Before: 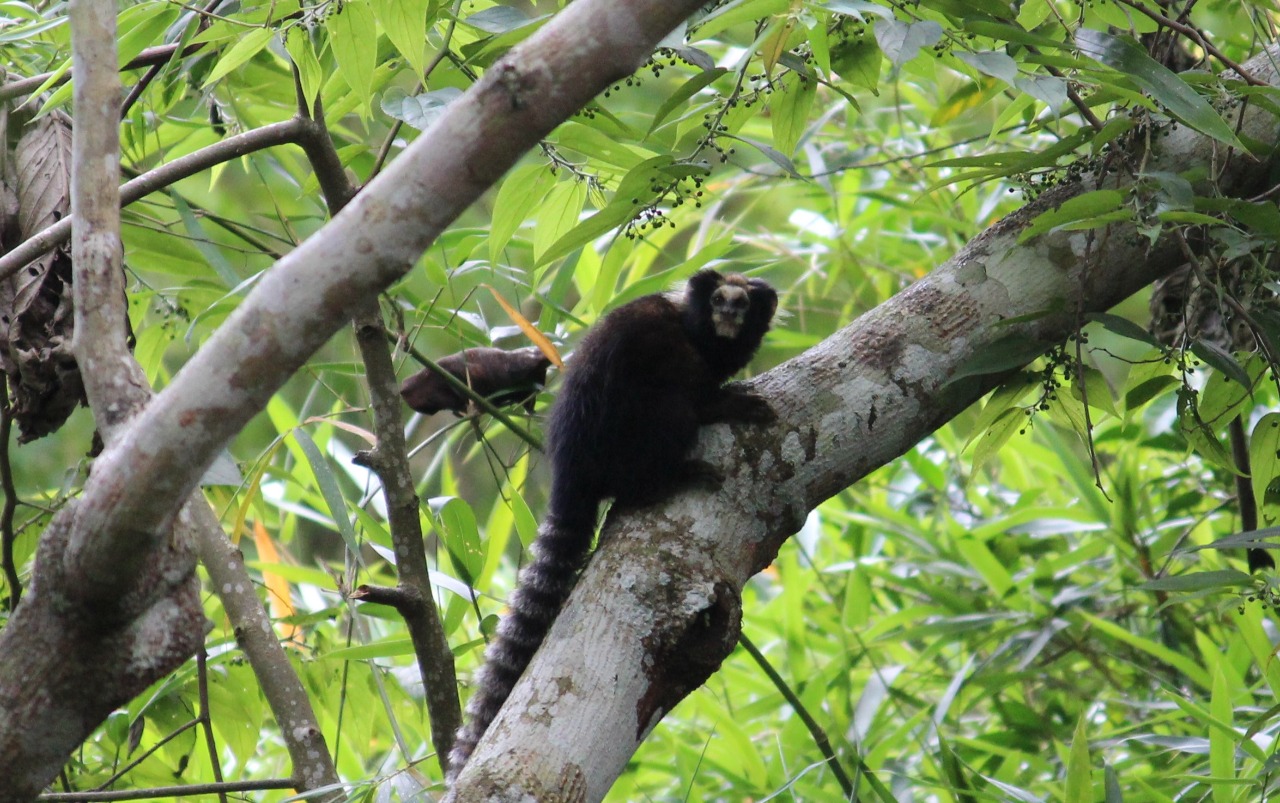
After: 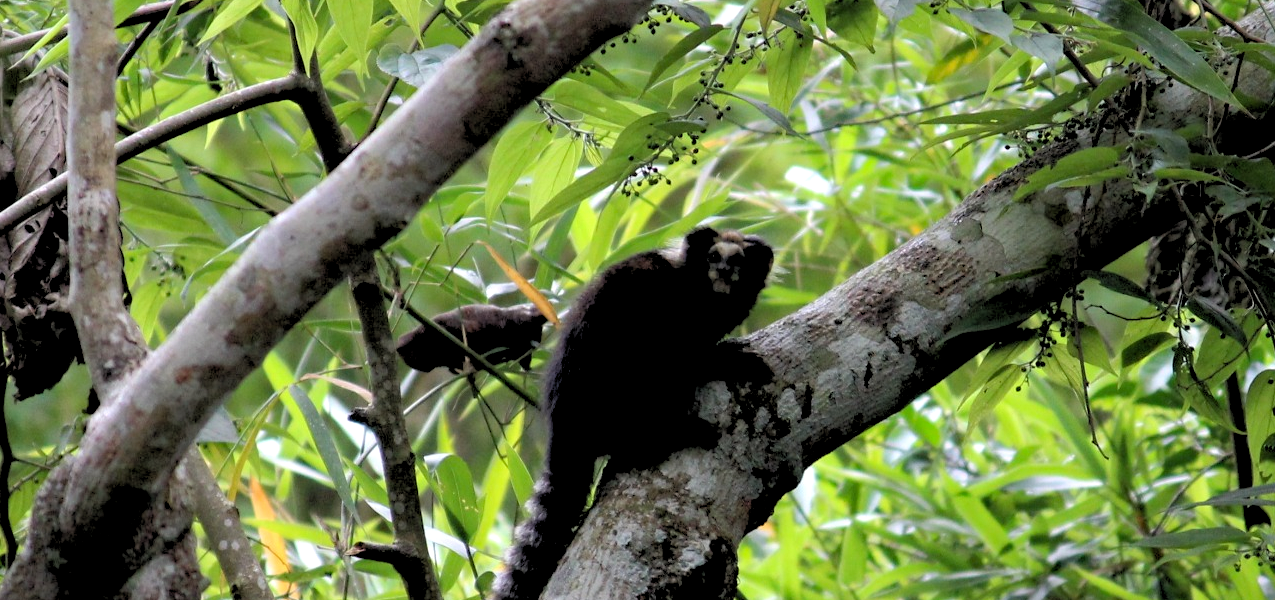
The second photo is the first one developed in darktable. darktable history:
rgb levels: levels [[0.034, 0.472, 0.904], [0, 0.5, 1], [0, 0.5, 1]]
crop: left 0.387%, top 5.469%, bottom 19.809%
haze removal: compatibility mode true, adaptive false
rgb curve: curves: ch0 [(0, 0) (0.053, 0.068) (0.122, 0.128) (1, 1)]
